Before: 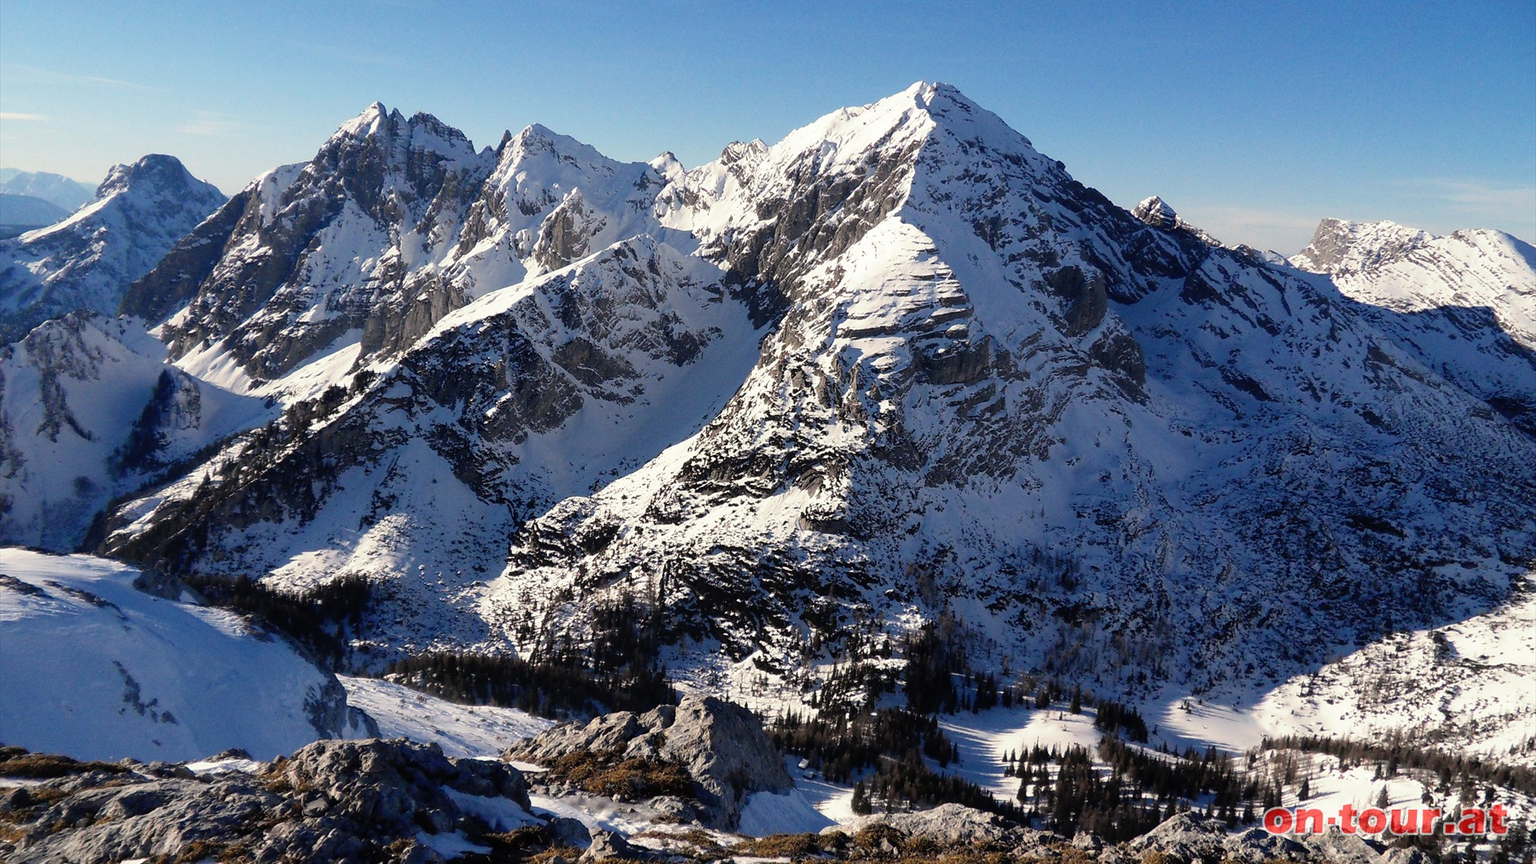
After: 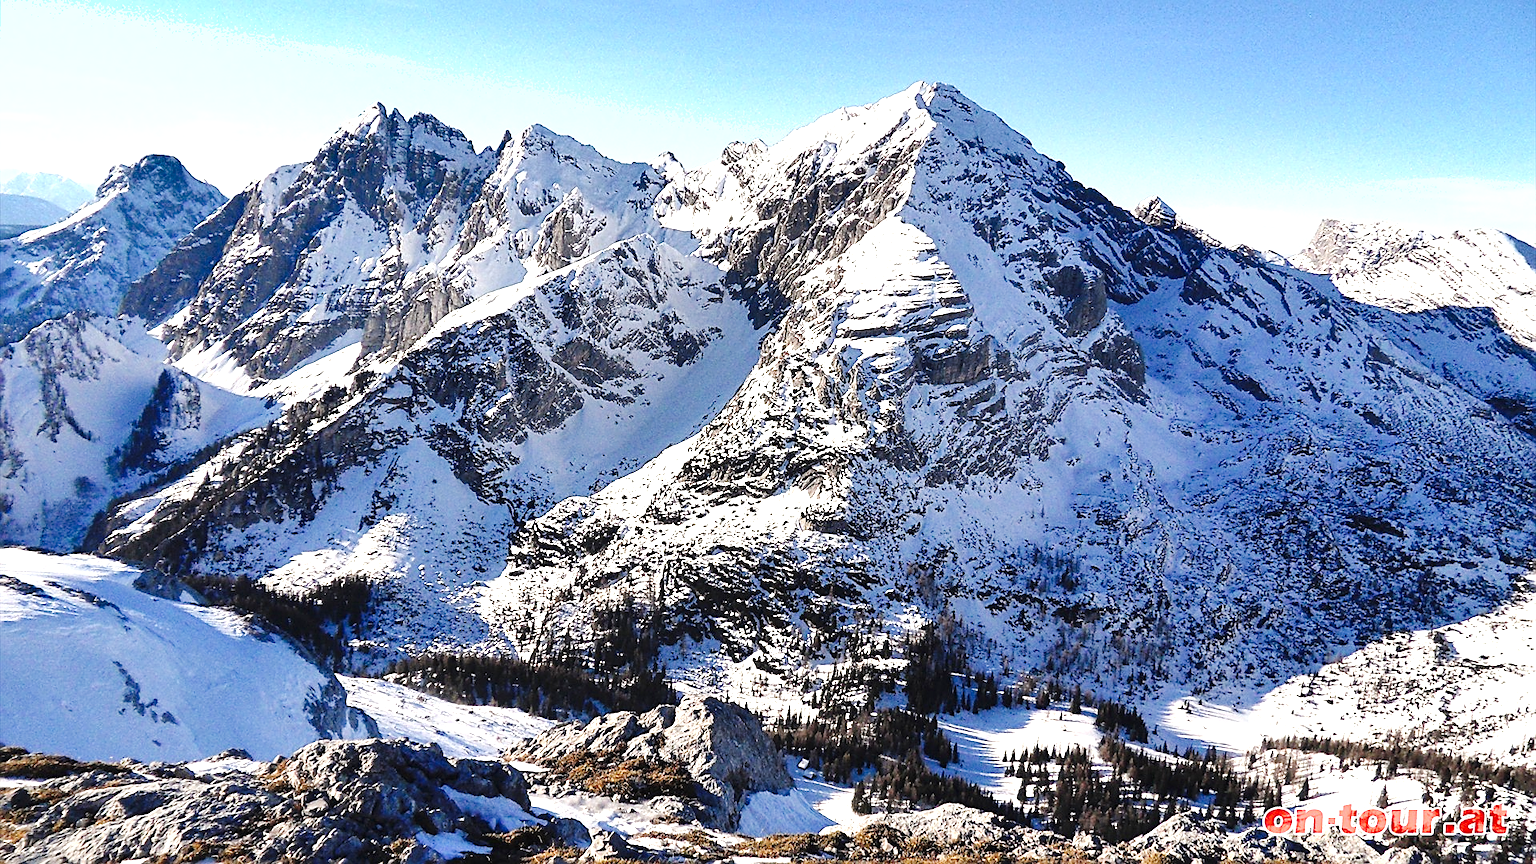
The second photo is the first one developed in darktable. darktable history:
tone curve: curves: ch0 [(0, 0.018) (0.036, 0.038) (0.15, 0.131) (0.27, 0.247) (0.545, 0.561) (0.761, 0.761) (1, 0.919)]; ch1 [(0, 0) (0.179, 0.173) (0.322, 0.32) (0.429, 0.431) (0.502, 0.5) (0.519, 0.522) (0.562, 0.588) (0.625, 0.67) (0.711, 0.745) (1, 1)]; ch2 [(0, 0) (0.29, 0.295) (0.404, 0.436) (0.497, 0.499) (0.521, 0.523) (0.561, 0.605) (0.657, 0.655) (0.712, 0.764) (1, 1)], preserve colors none
sharpen: amount 0.734
exposure: black level correction 0, exposure 1.619 EV, compensate highlight preservation false
shadows and highlights: soften with gaussian
